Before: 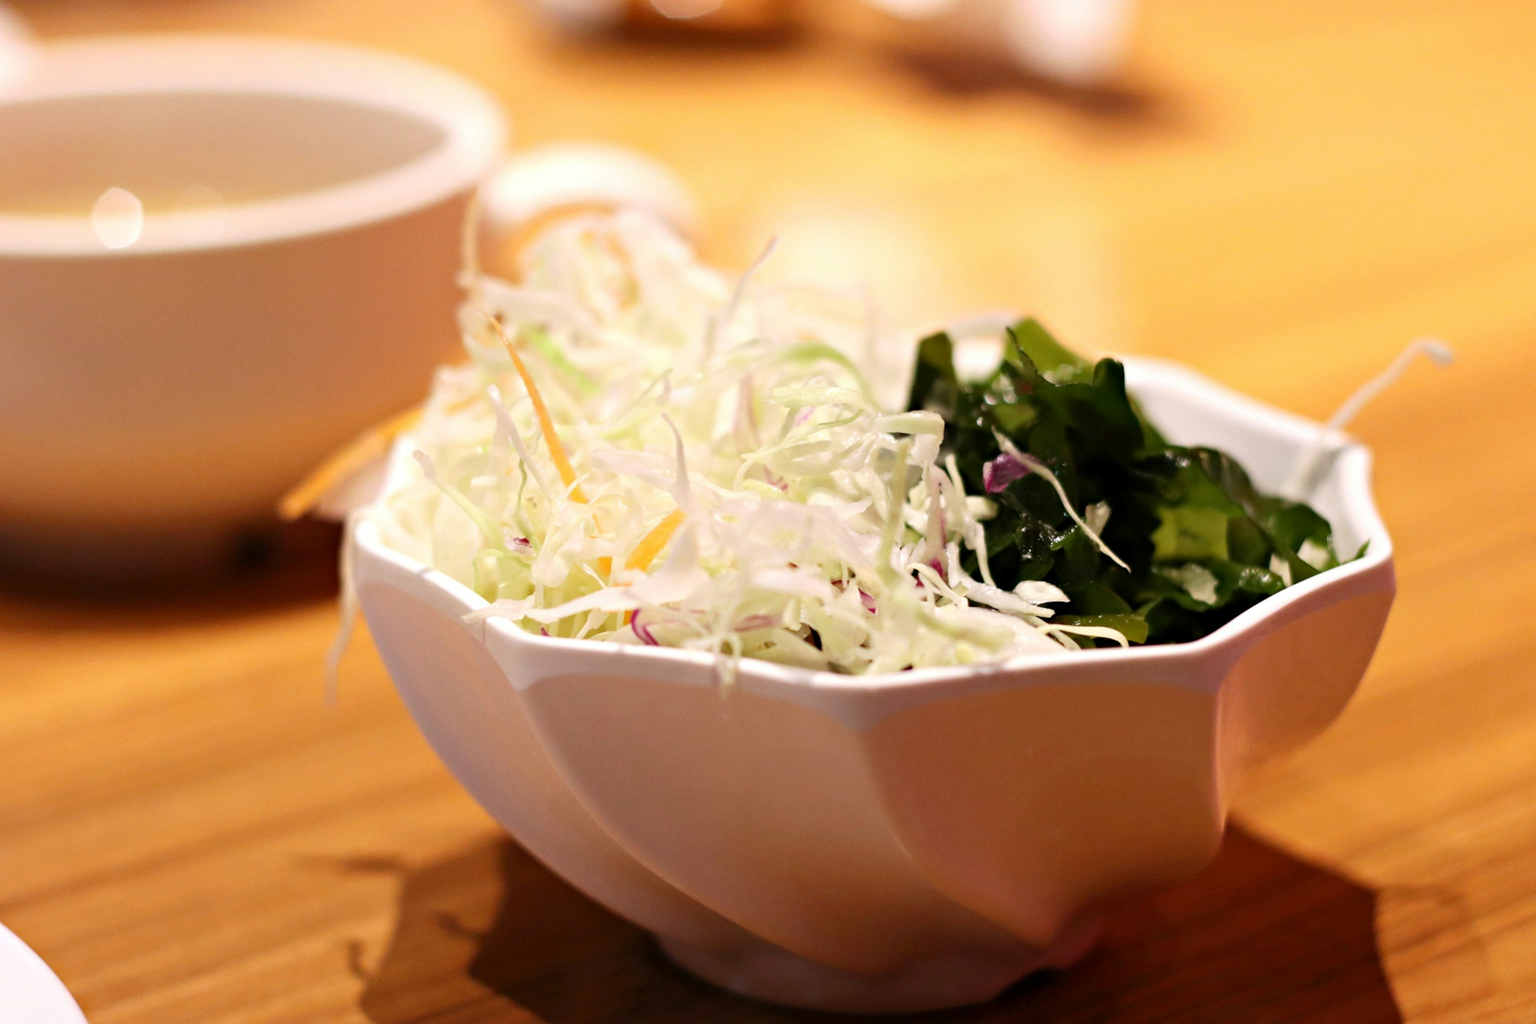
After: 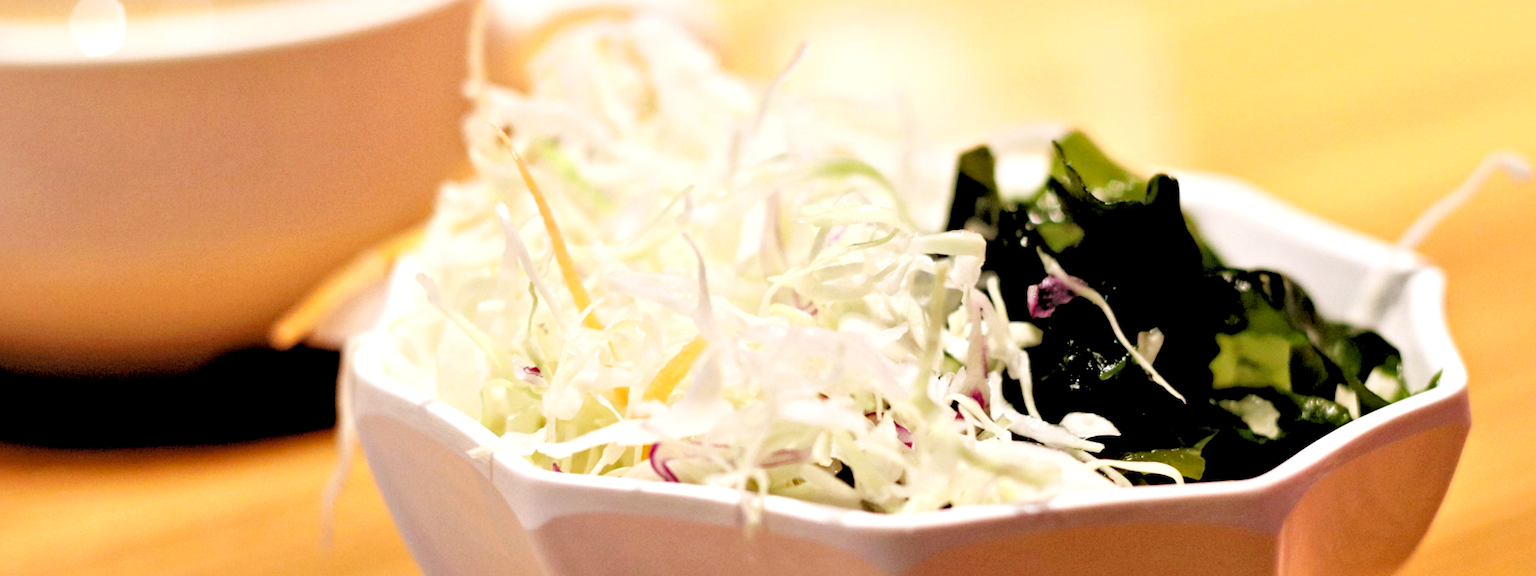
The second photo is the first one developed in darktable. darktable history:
local contrast: mode bilateral grid, contrast 25, coarseness 60, detail 151%, midtone range 0.2
rgb levels: levels [[0.029, 0.461, 0.922], [0, 0.5, 1], [0, 0.5, 1]]
contrast equalizer: y [[0.5, 0.5, 0.478, 0.5, 0.5, 0.5], [0.5 ×6], [0.5 ×6], [0 ×6], [0 ×6]]
tone curve: curves: ch0 [(0, 0) (0.003, 0.019) (0.011, 0.022) (0.025, 0.025) (0.044, 0.04) (0.069, 0.069) (0.1, 0.108) (0.136, 0.152) (0.177, 0.199) (0.224, 0.26) (0.277, 0.321) (0.335, 0.392) (0.399, 0.472) (0.468, 0.547) (0.543, 0.624) (0.623, 0.713) (0.709, 0.786) (0.801, 0.865) (0.898, 0.939) (1, 1)], preserve colors none
crop: left 1.744%, top 19.225%, right 5.069%, bottom 28.357%
